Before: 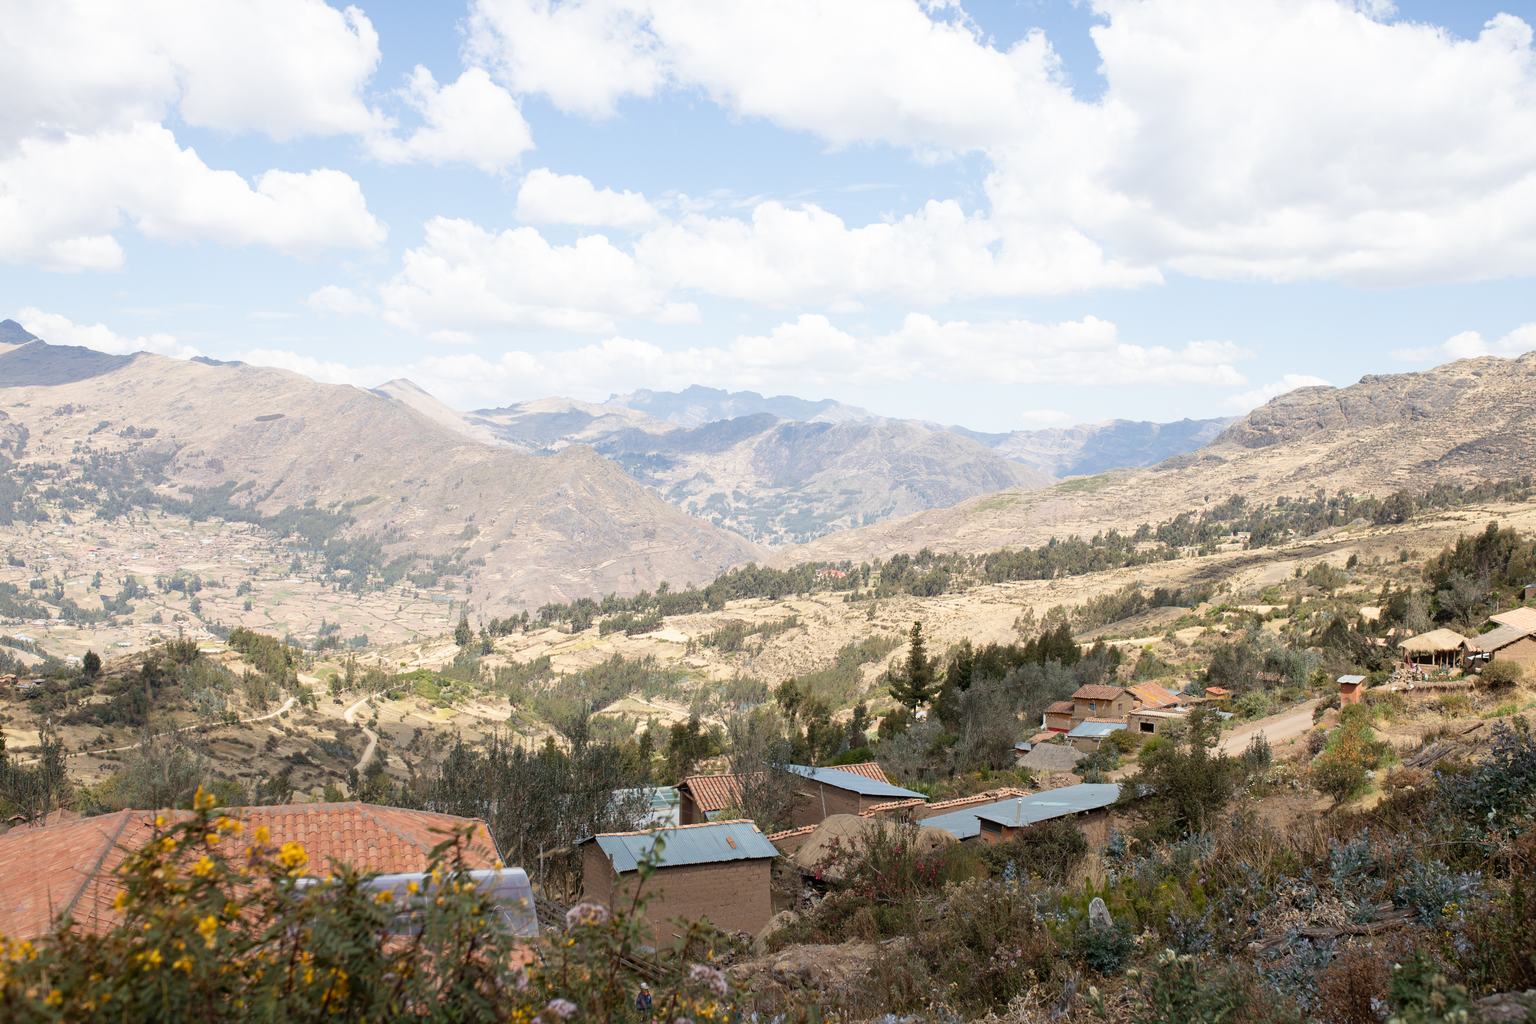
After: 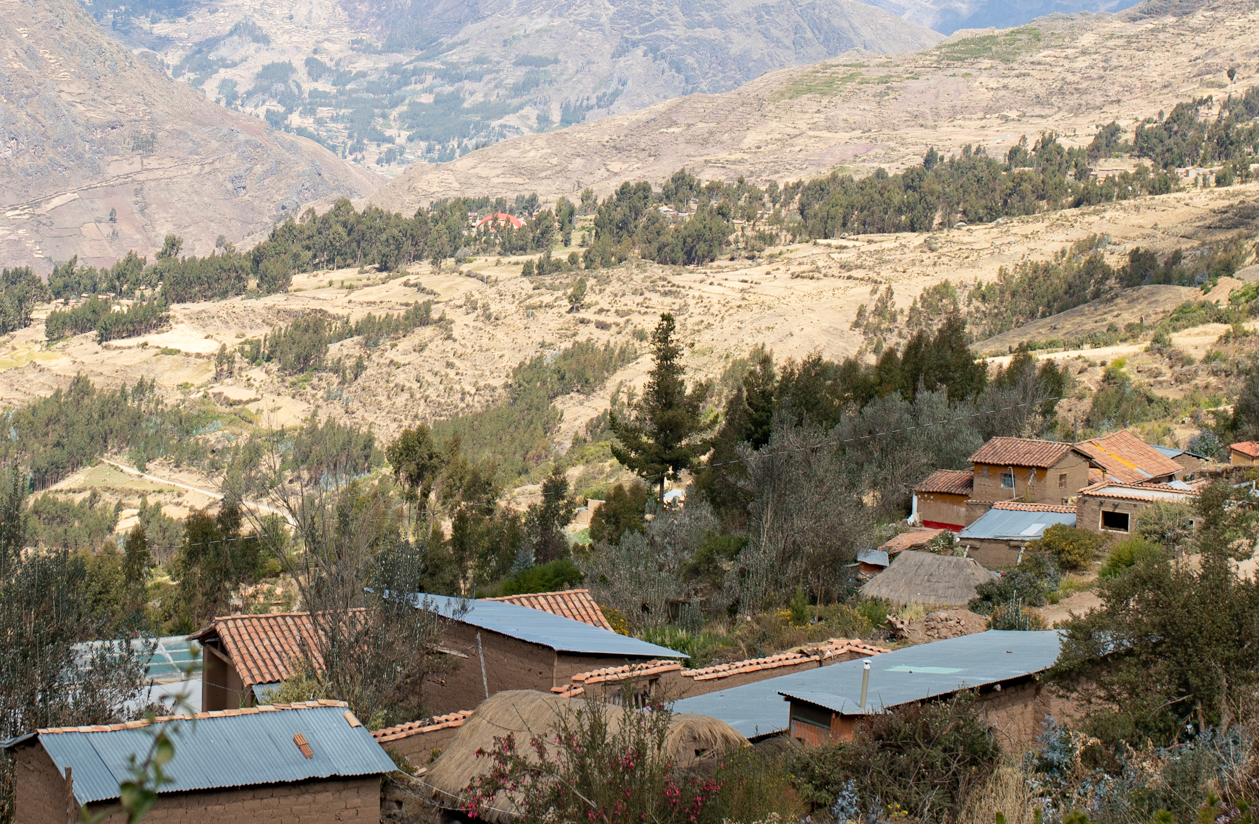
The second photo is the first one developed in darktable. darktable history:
crop: left 37.509%, top 45.004%, right 20.506%, bottom 13.752%
haze removal: compatibility mode true, adaptive false
